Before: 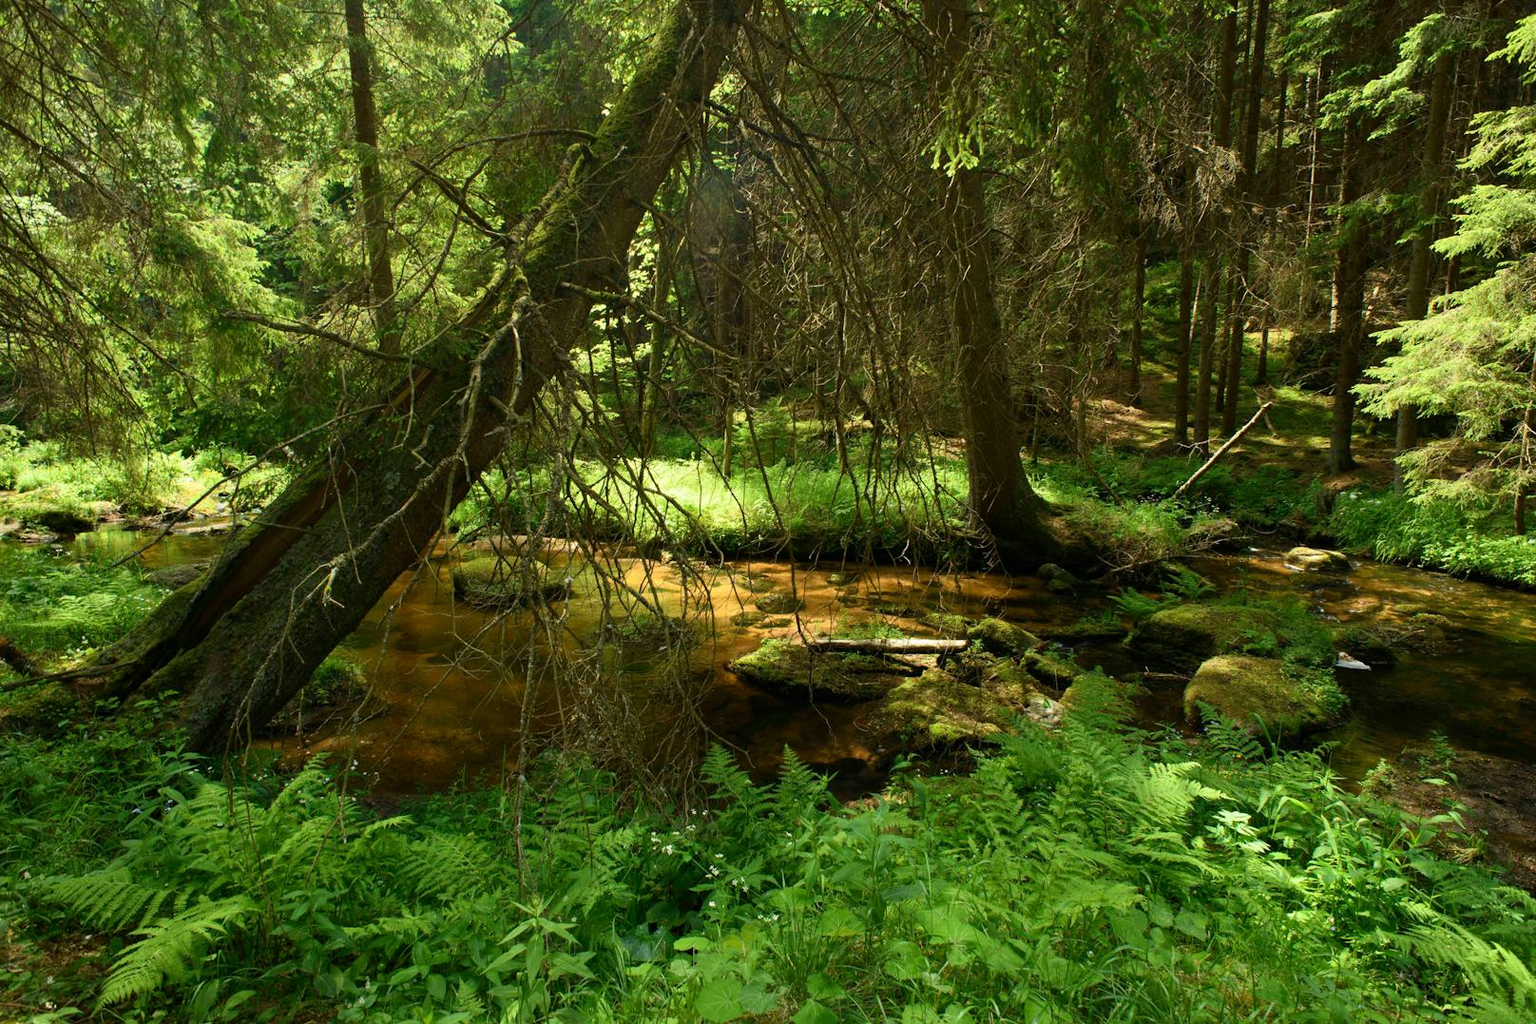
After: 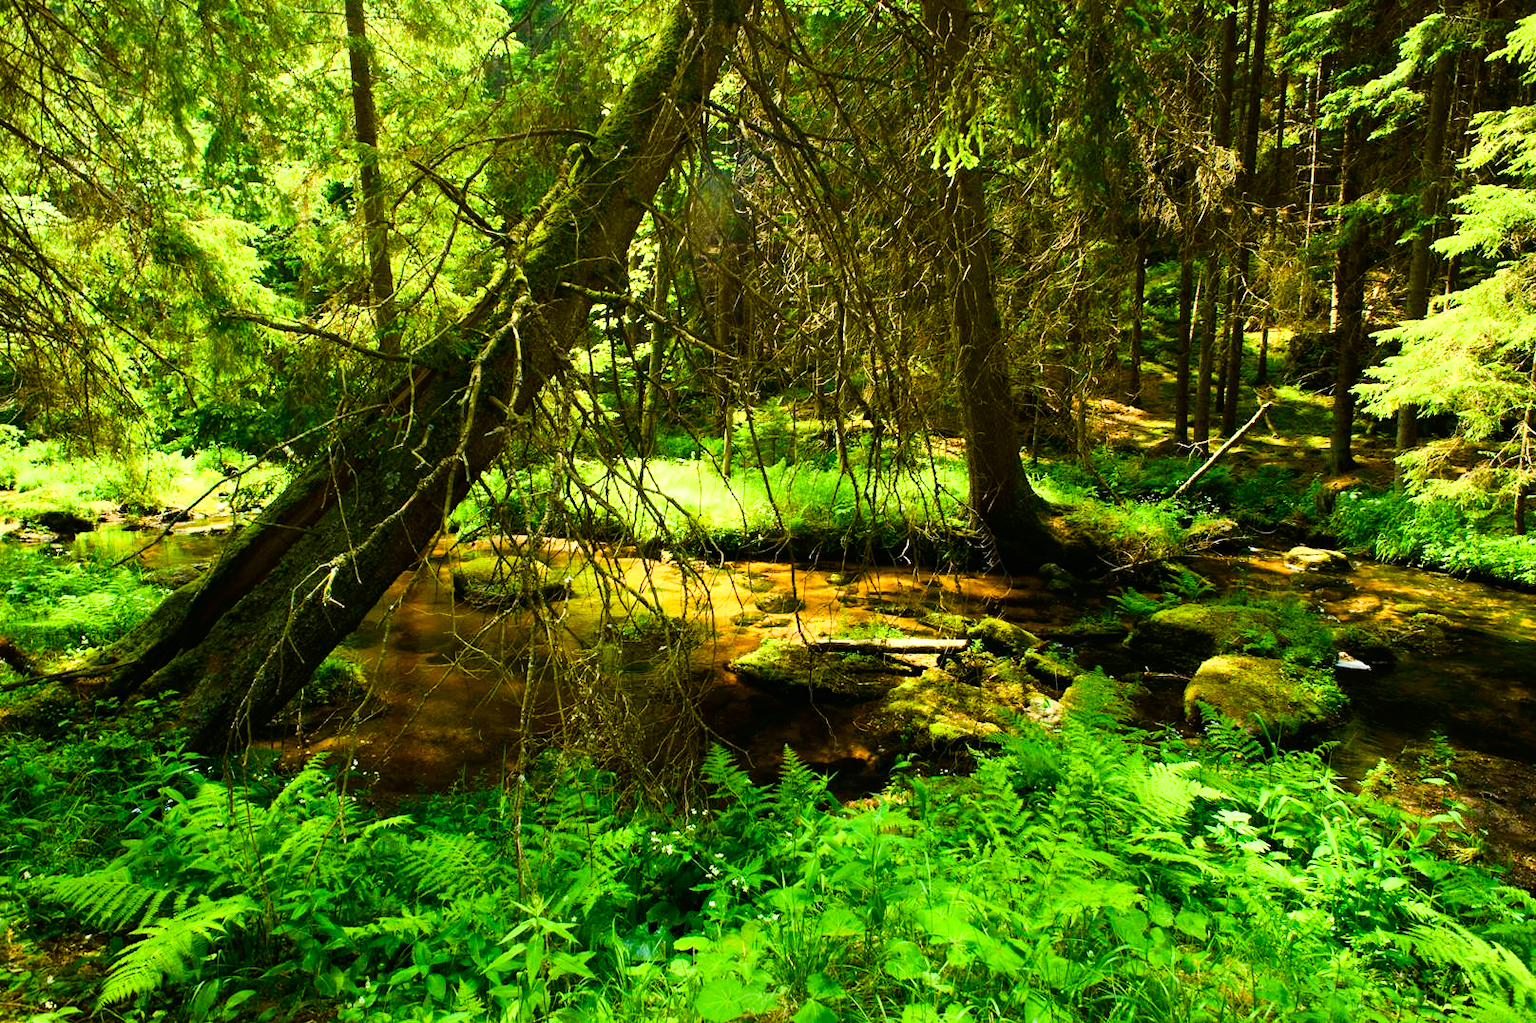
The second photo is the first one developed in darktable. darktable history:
contrast brightness saturation: saturation 0.129
base curve: curves: ch0 [(0, 0) (0.007, 0.004) (0.027, 0.03) (0.046, 0.07) (0.207, 0.54) (0.442, 0.872) (0.673, 0.972) (1, 1)]
contrast equalizer: octaves 7, y [[0.524 ×6], [0.512 ×6], [0.379 ×6], [0 ×6], [0 ×6]], mix -0.283
color balance rgb: perceptual saturation grading › global saturation 20%, perceptual saturation grading › highlights -25.213%, perceptual saturation grading › shadows 49.564%
